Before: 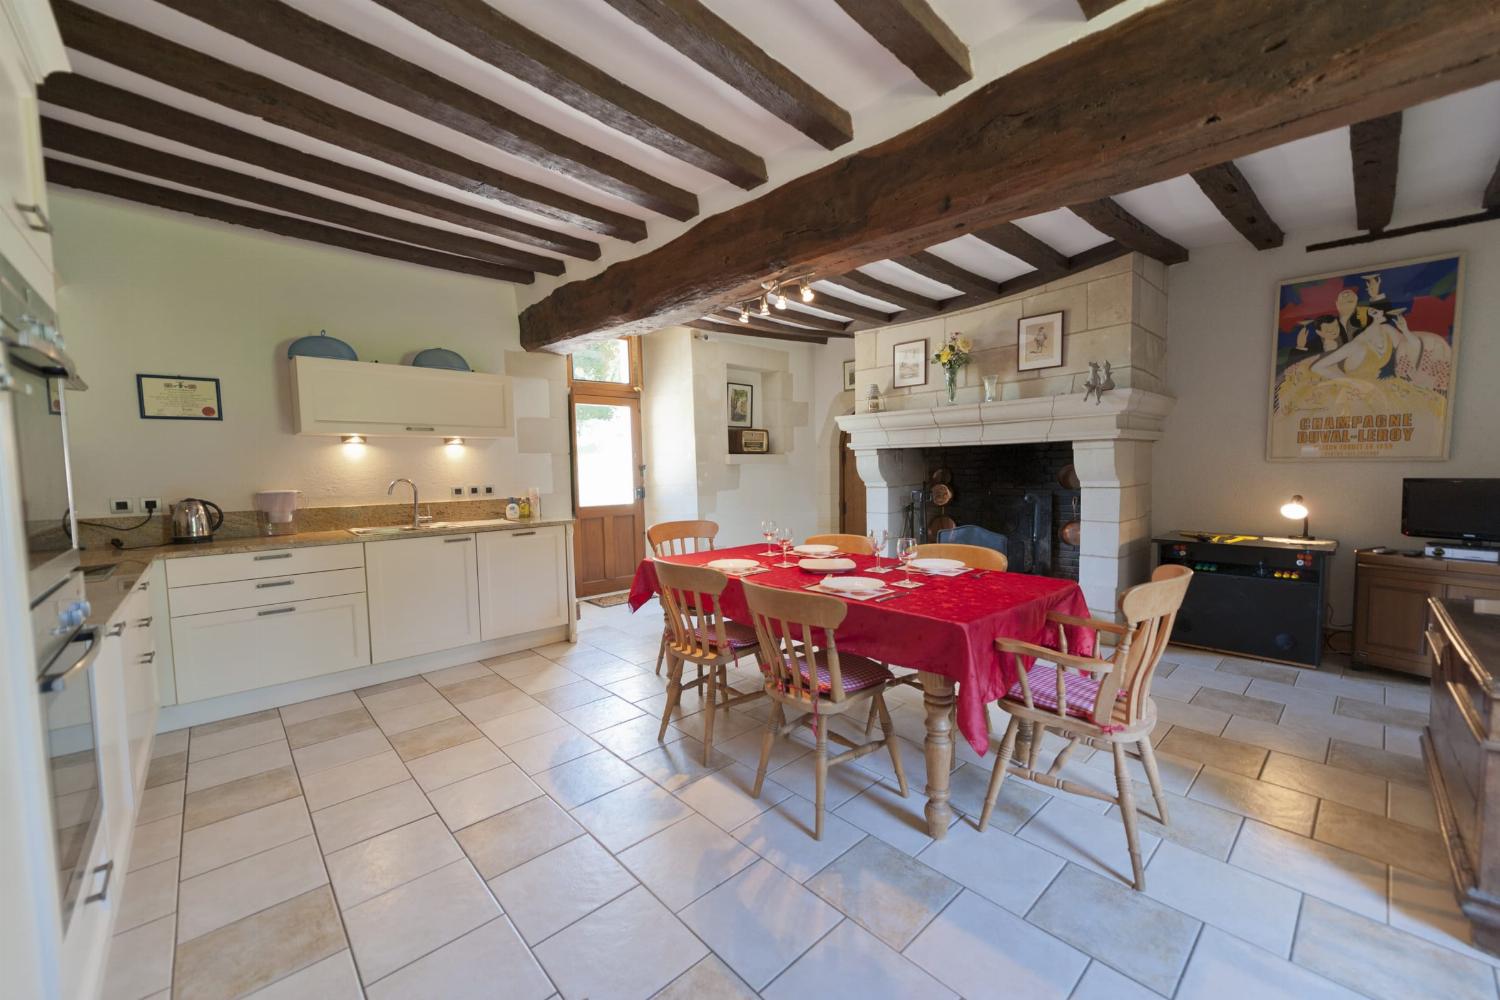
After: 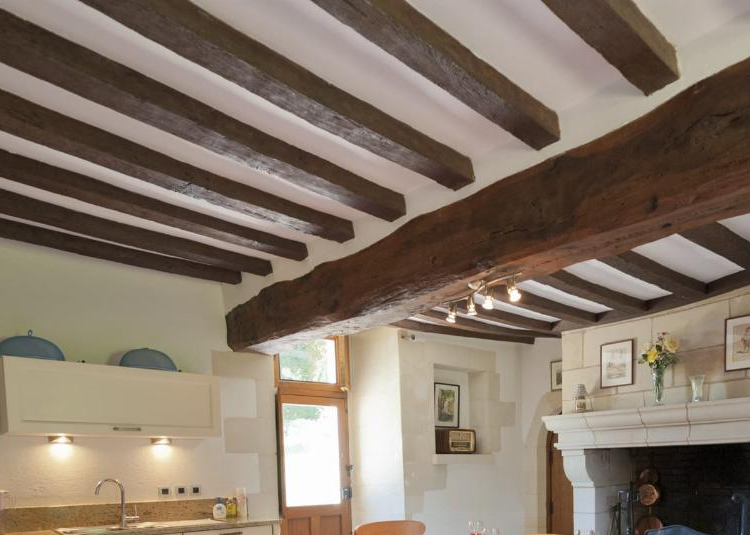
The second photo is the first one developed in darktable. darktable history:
color correction: highlights a* 0.003, highlights b* -0.283
crop: left 19.556%, right 30.401%, bottom 46.458%
